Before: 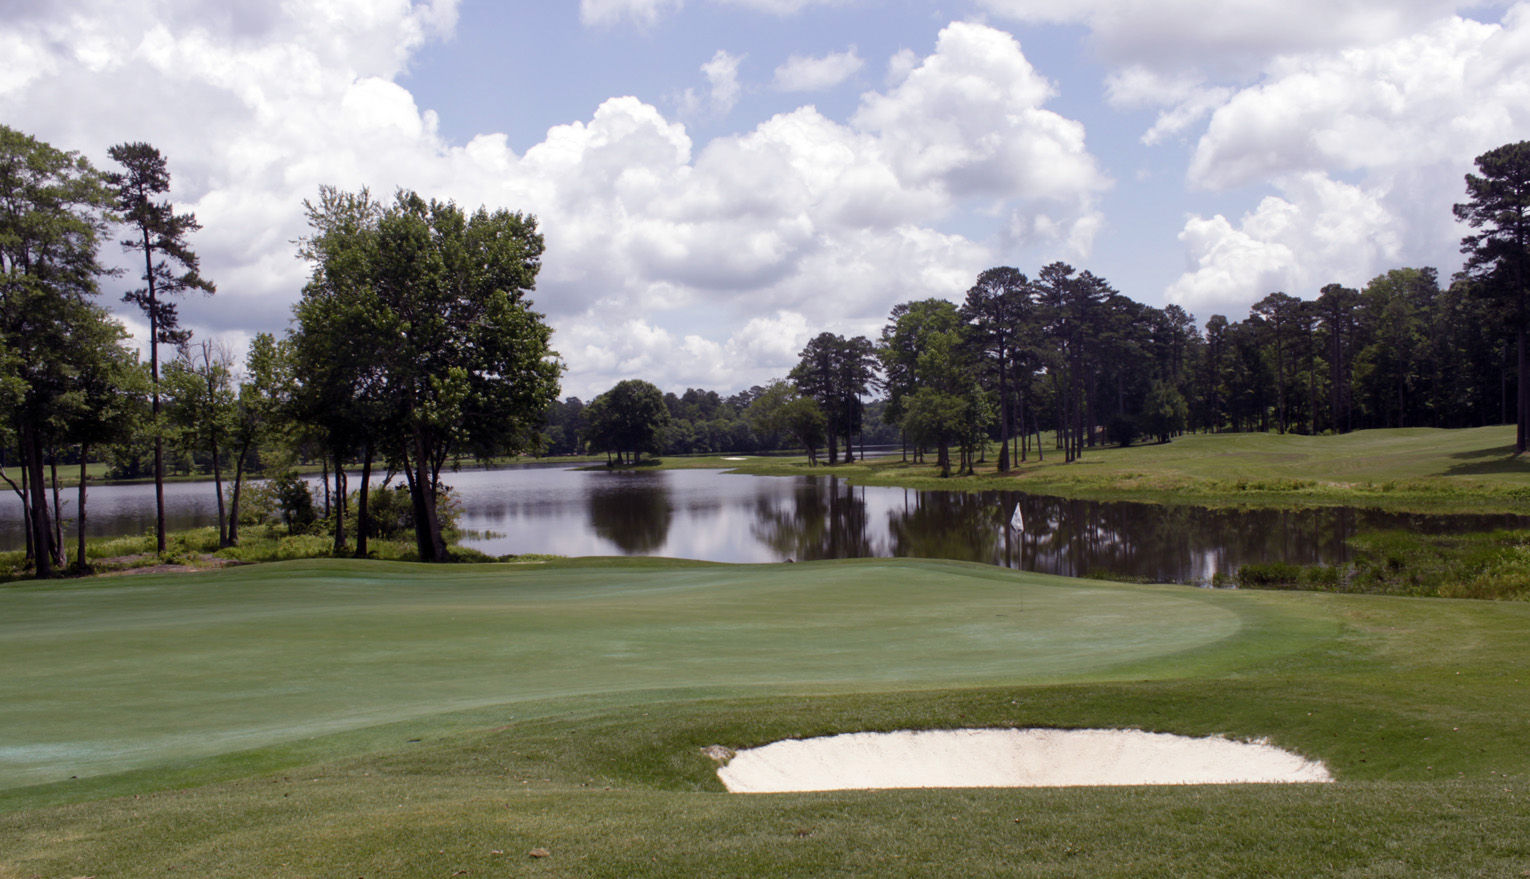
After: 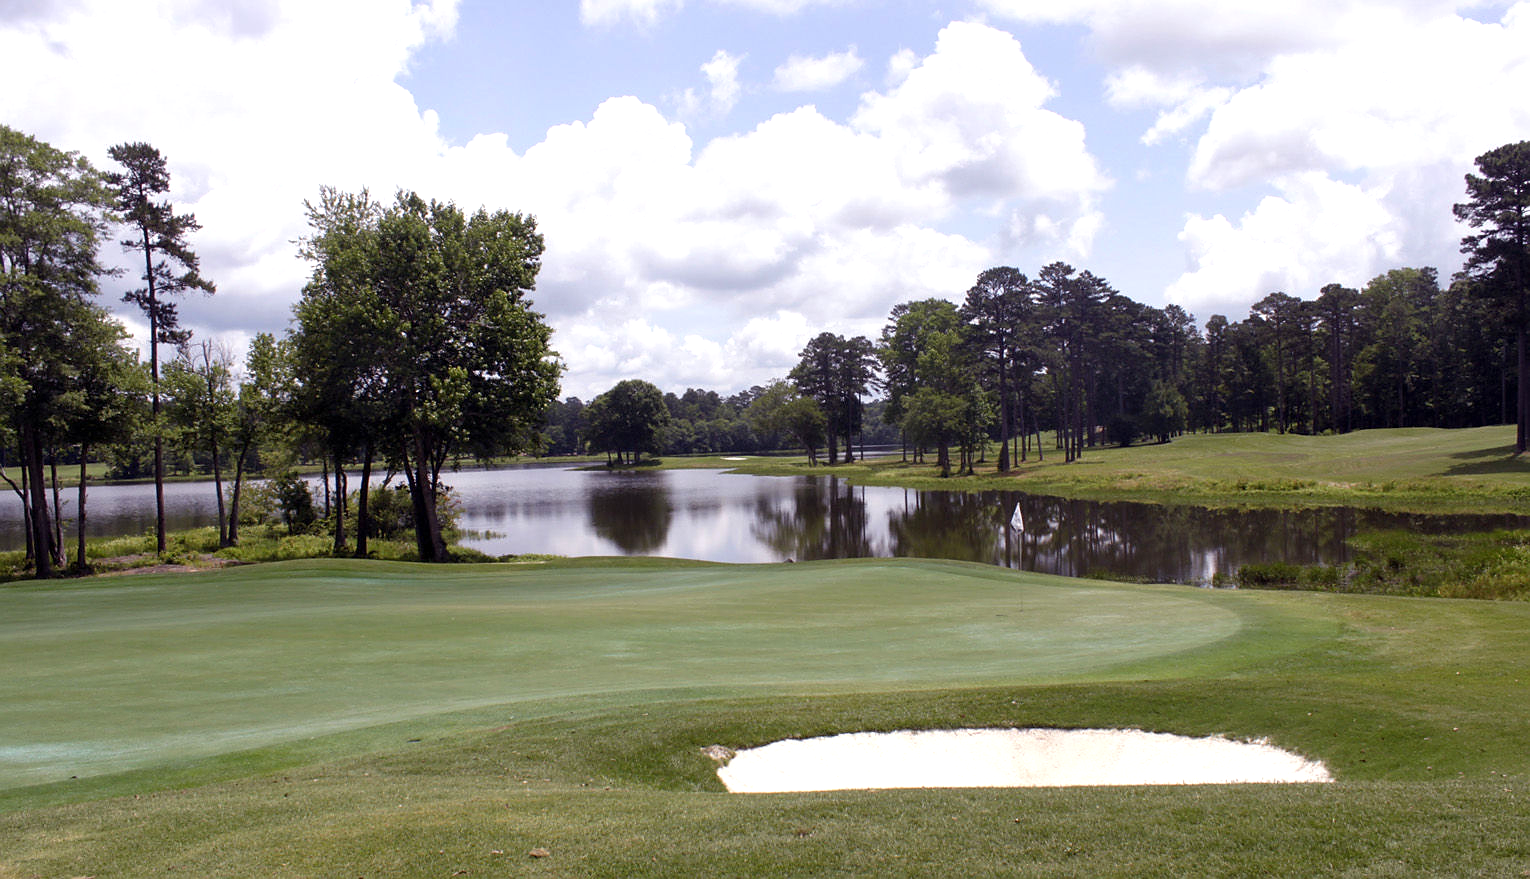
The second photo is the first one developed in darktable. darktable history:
sharpen: radius 0.971, amount 0.605
exposure: exposure 0.489 EV, compensate highlight preservation false
